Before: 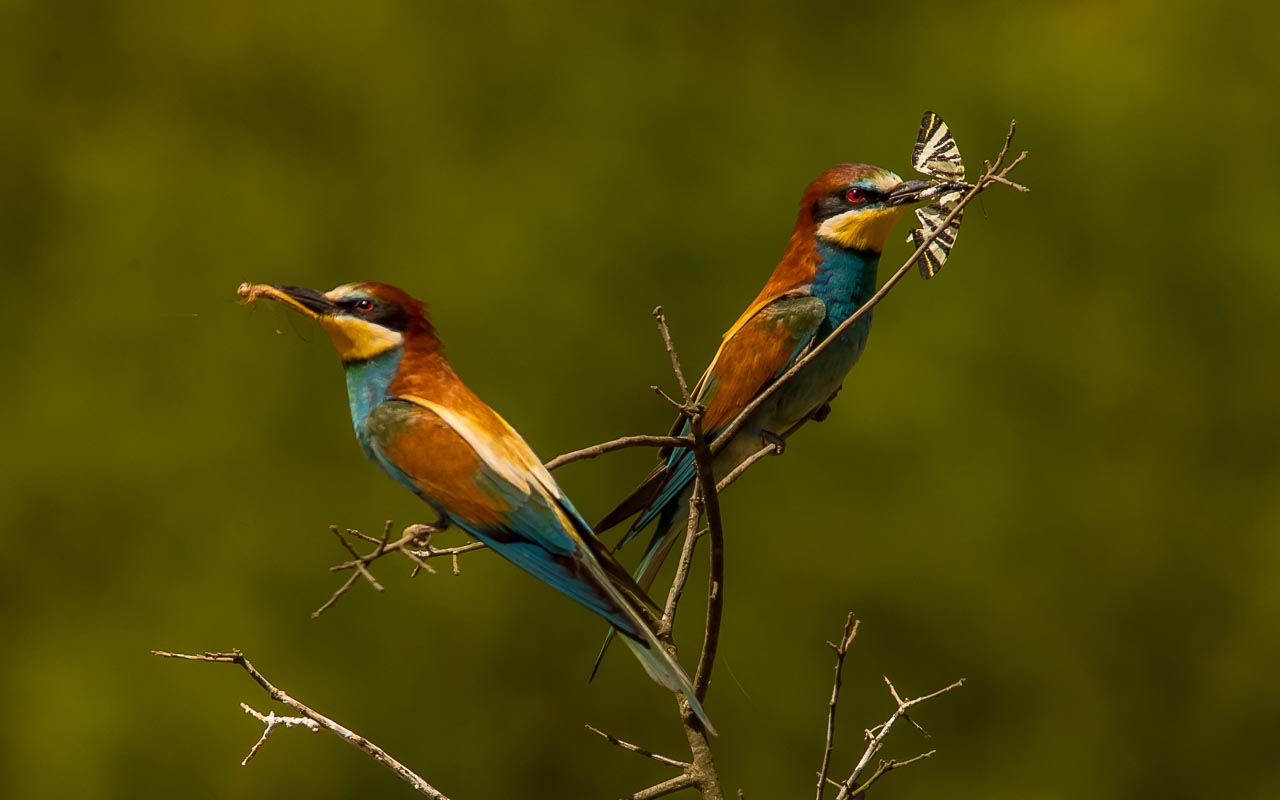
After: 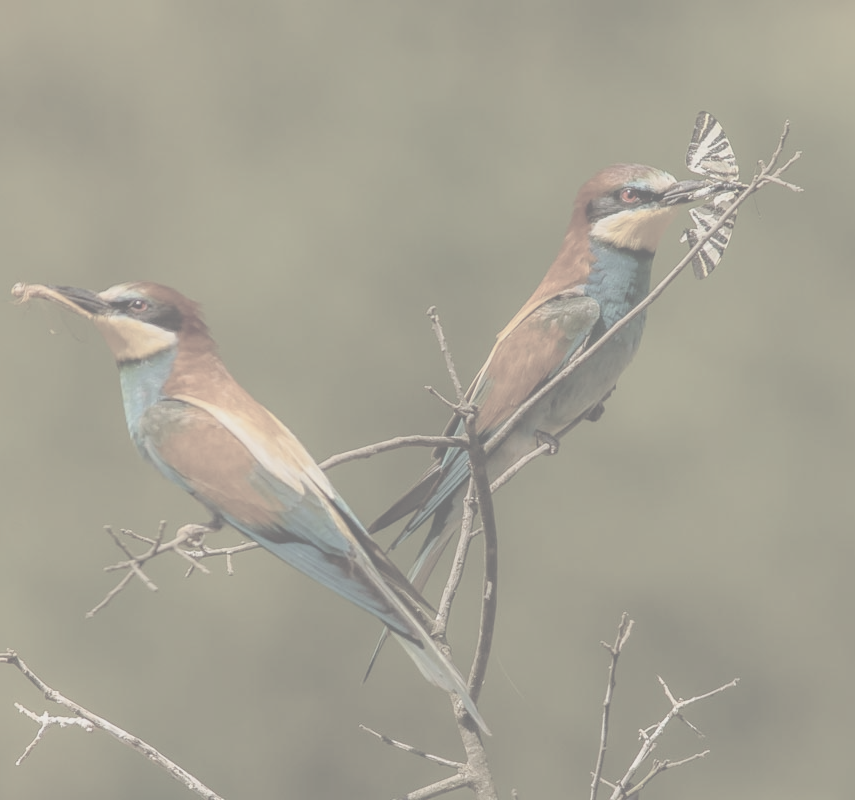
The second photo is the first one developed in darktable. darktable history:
crop and rotate: left 17.732%, right 15.423%
contrast brightness saturation: contrast -0.32, brightness 0.75, saturation -0.78
